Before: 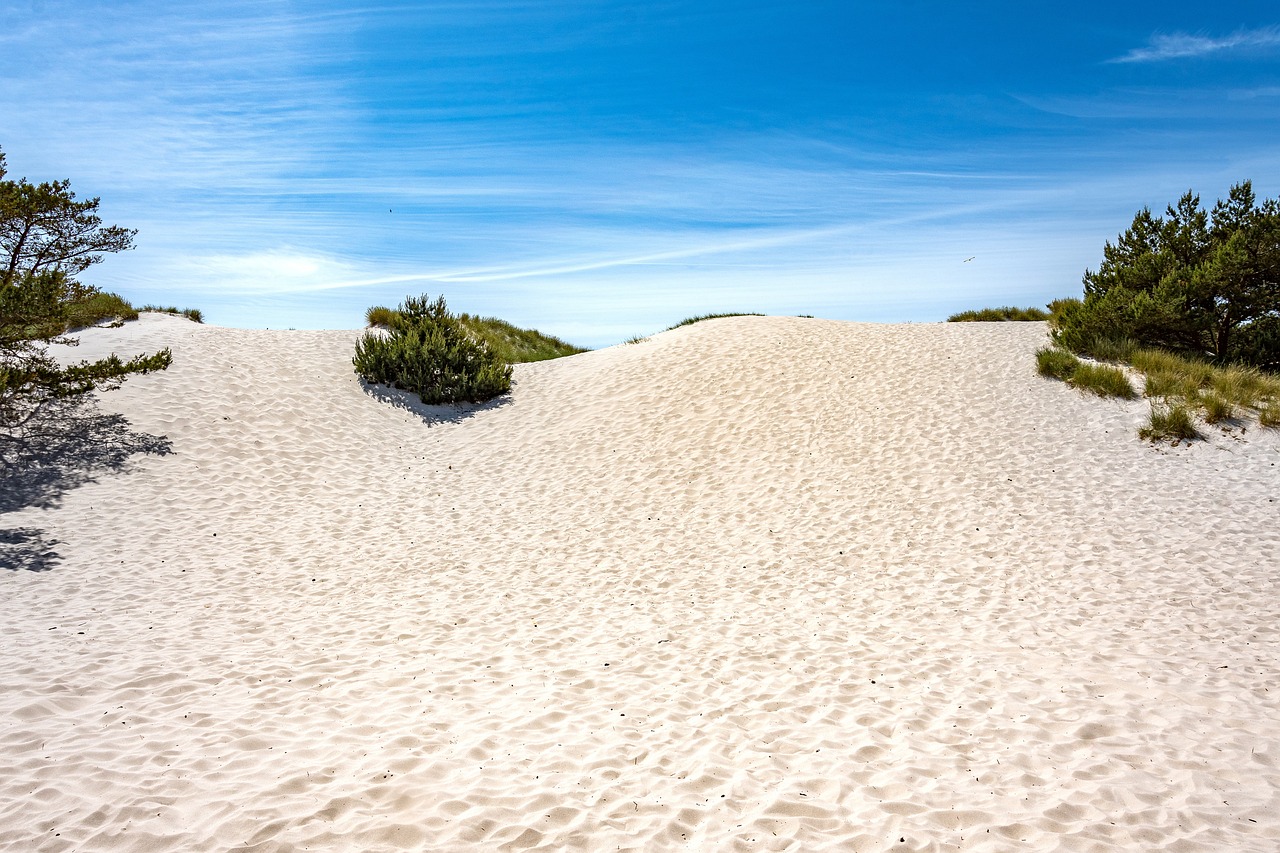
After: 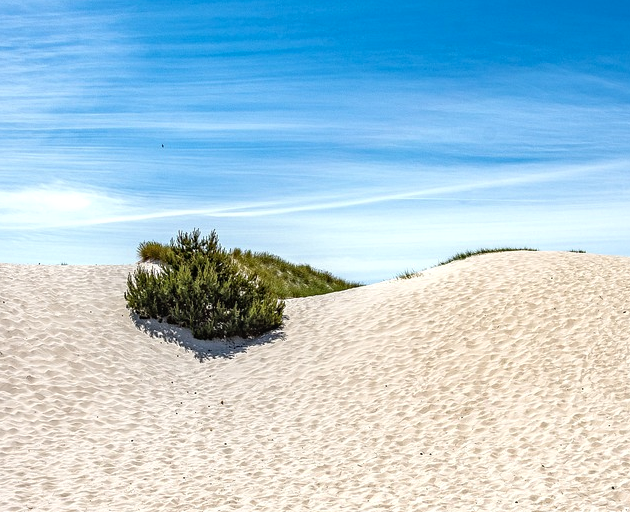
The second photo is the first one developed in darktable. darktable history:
crop: left 17.835%, top 7.675%, right 32.881%, bottom 32.213%
local contrast: on, module defaults
